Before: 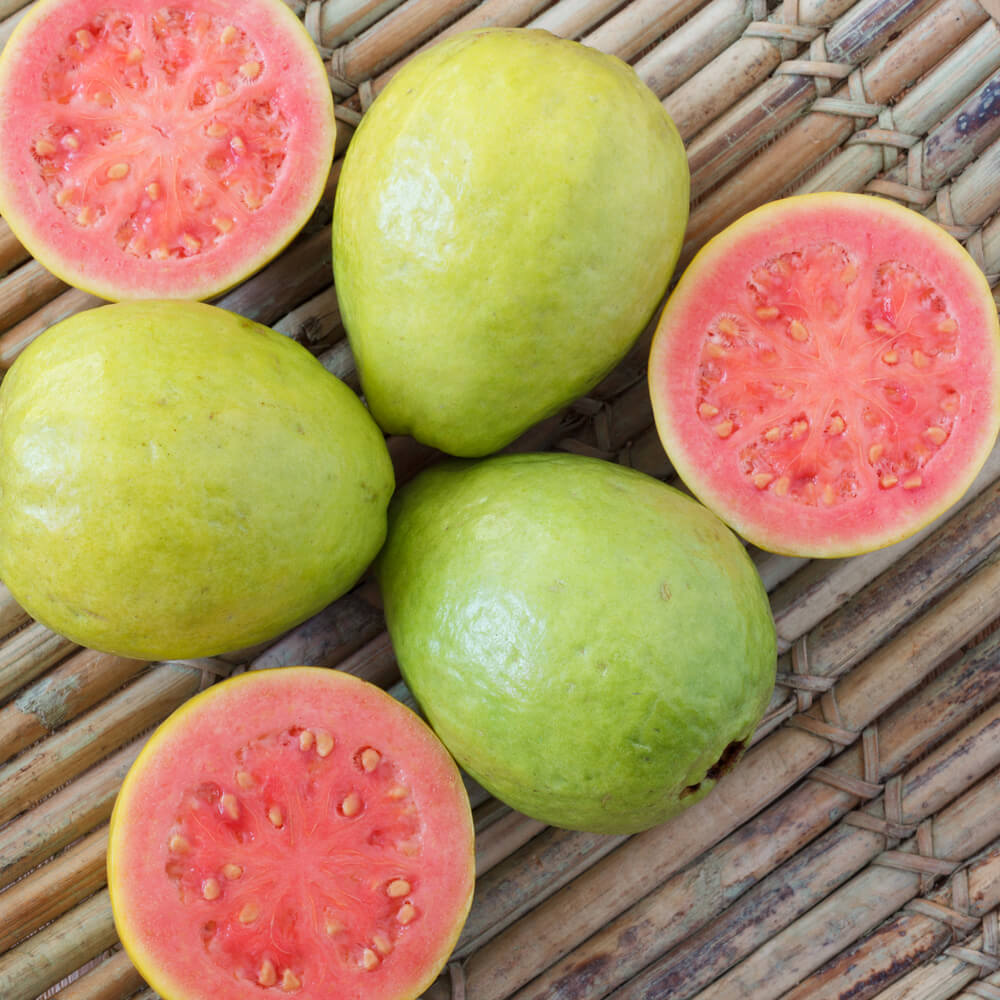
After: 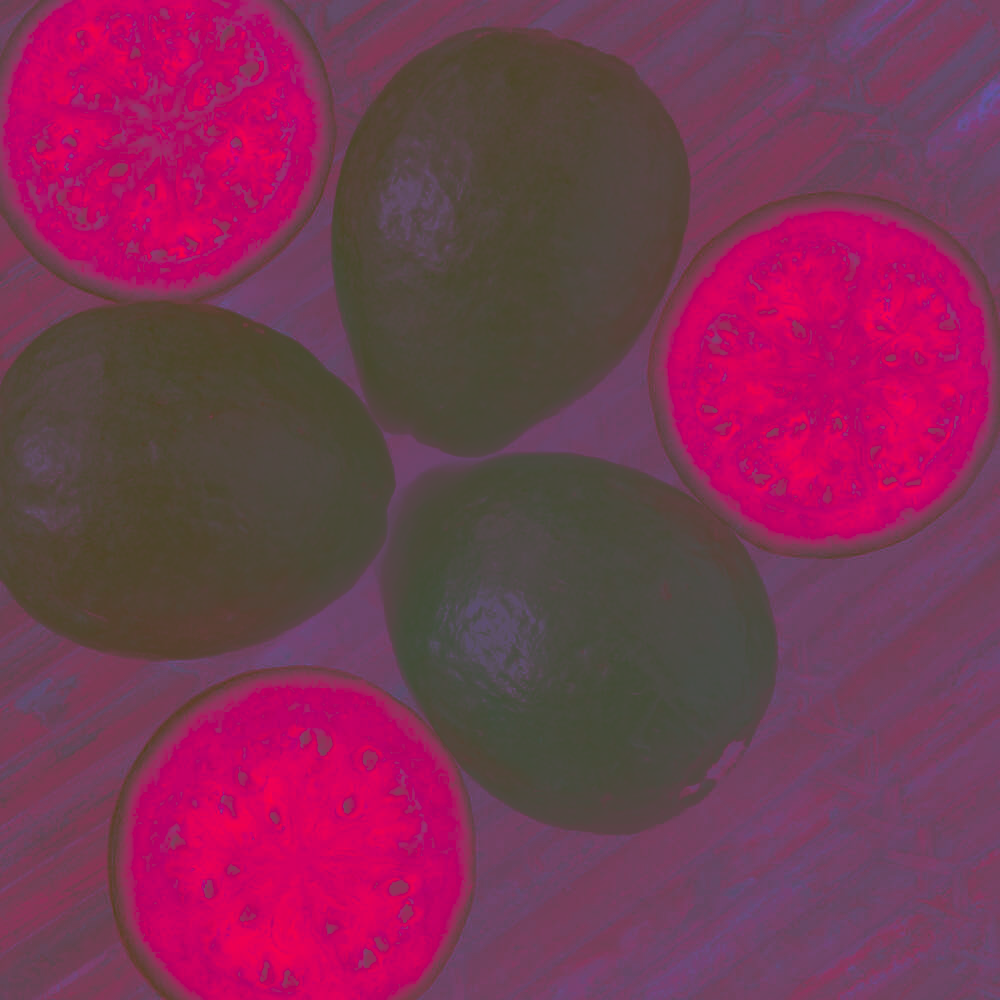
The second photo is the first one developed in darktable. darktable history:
split-toning: shadows › hue 277.2°, shadows › saturation 0.74
contrast brightness saturation: contrast -0.99, brightness -0.17, saturation 0.75
tone equalizer: -8 EV -0.75 EV, -7 EV -0.7 EV, -6 EV -0.6 EV, -5 EV -0.4 EV, -3 EV 0.4 EV, -2 EV 0.6 EV, -1 EV 0.7 EV, +0 EV 0.75 EV, edges refinement/feathering 500, mask exposure compensation -1.57 EV, preserve details no
